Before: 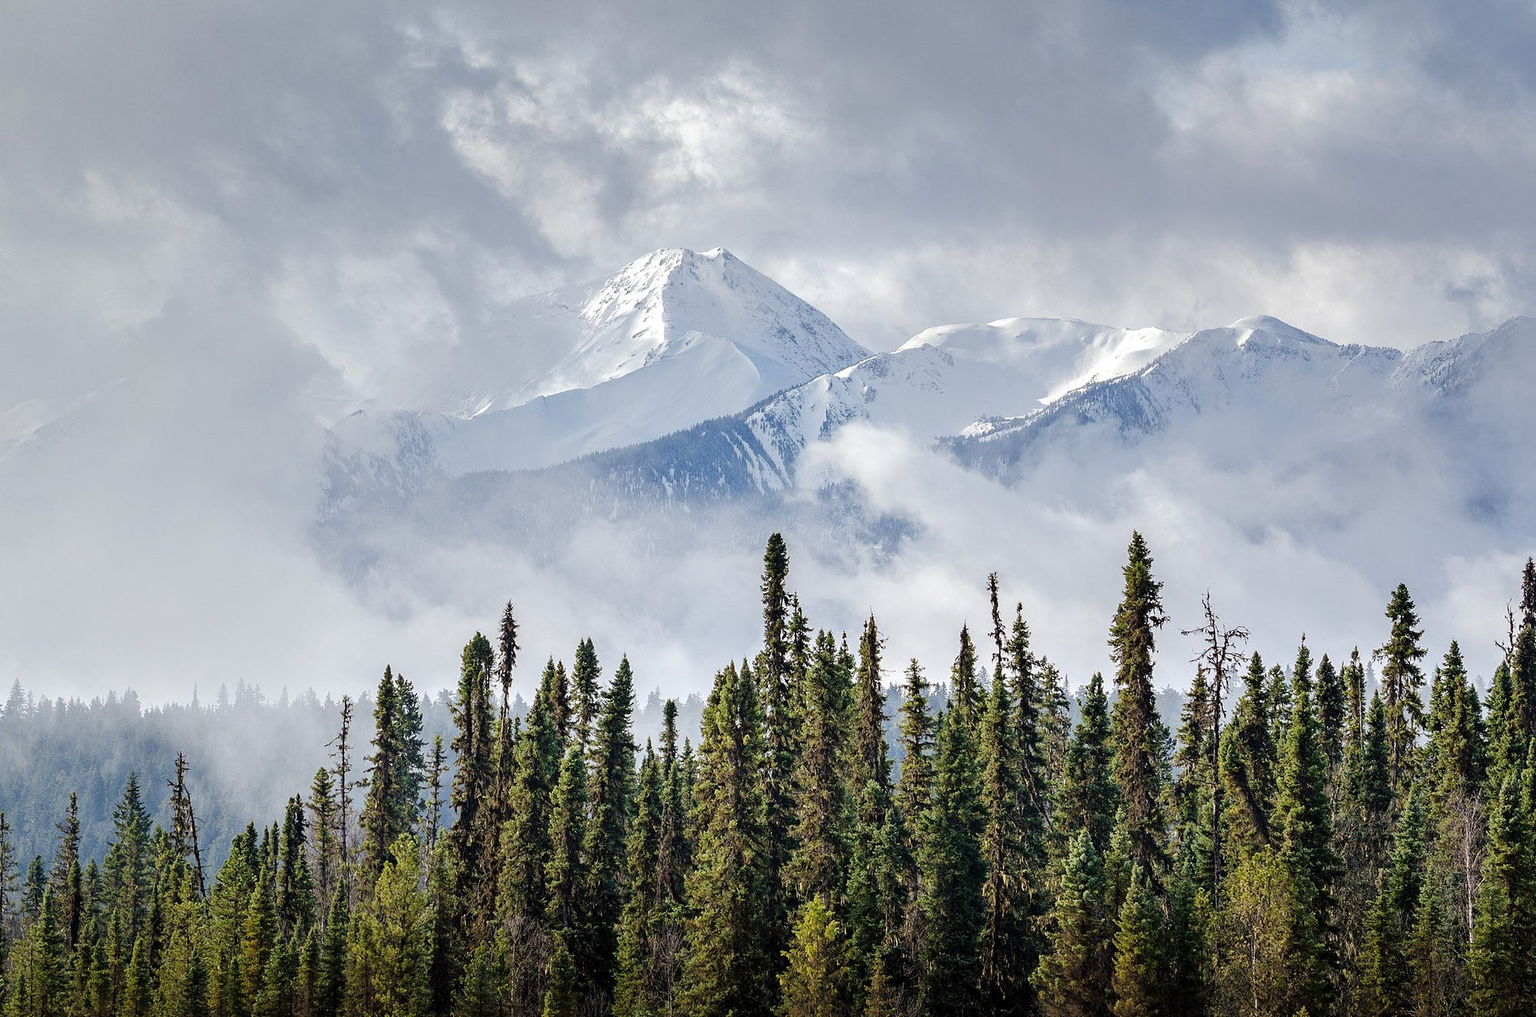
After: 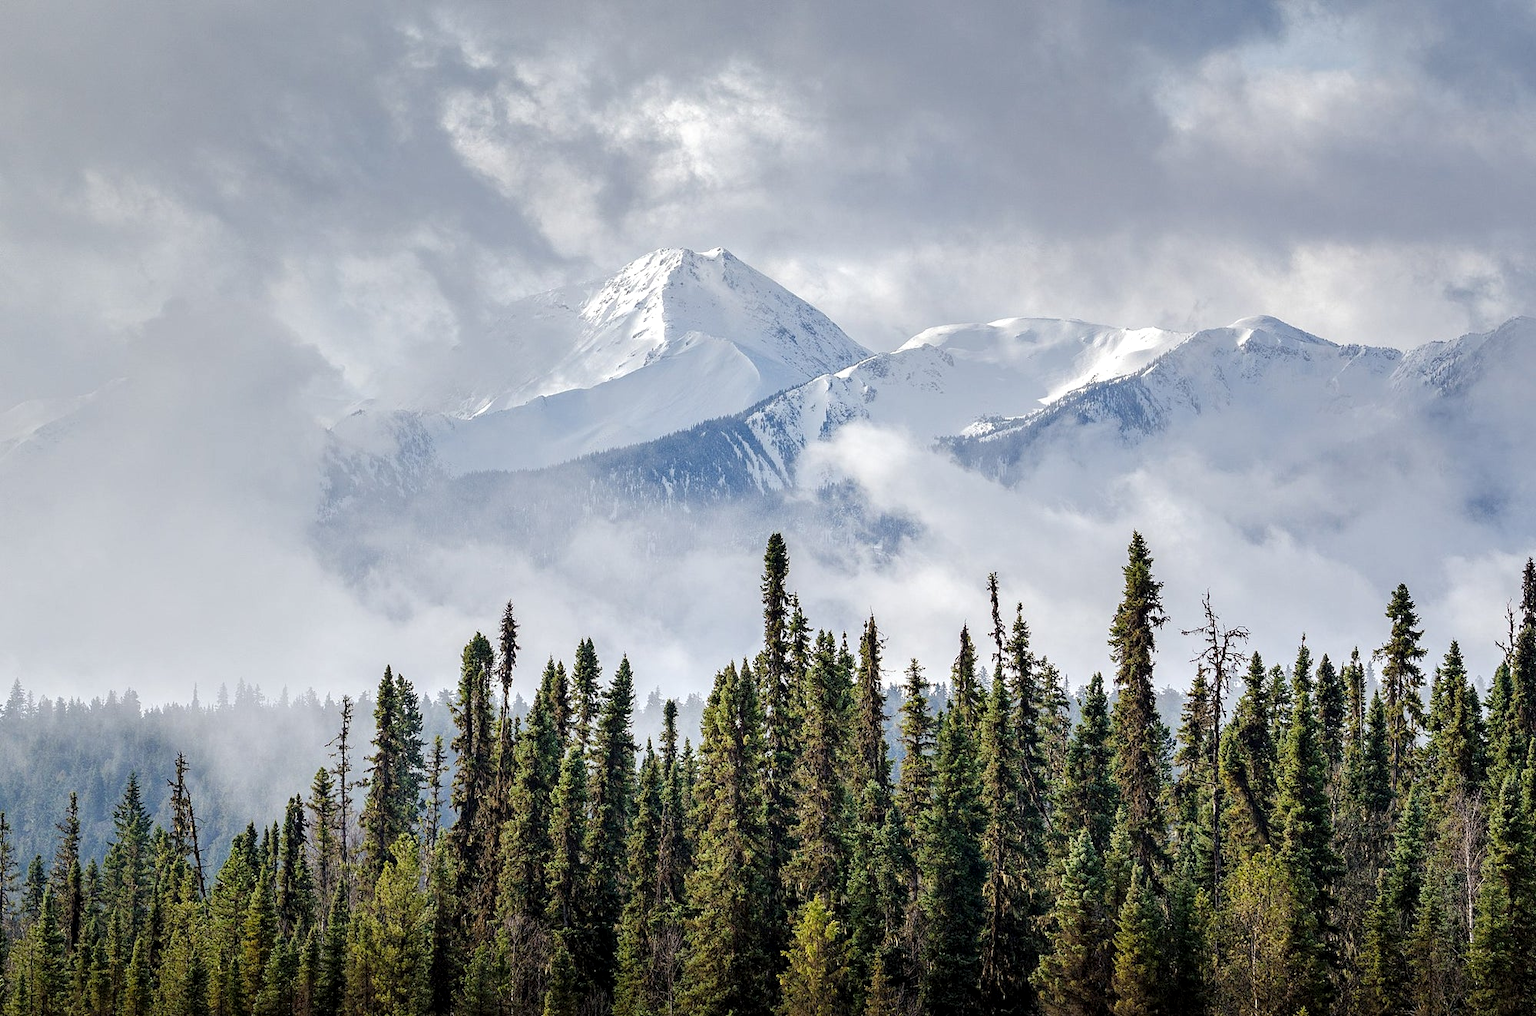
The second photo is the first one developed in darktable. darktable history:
local contrast: highlights 102%, shadows 102%, detail 119%, midtone range 0.2
